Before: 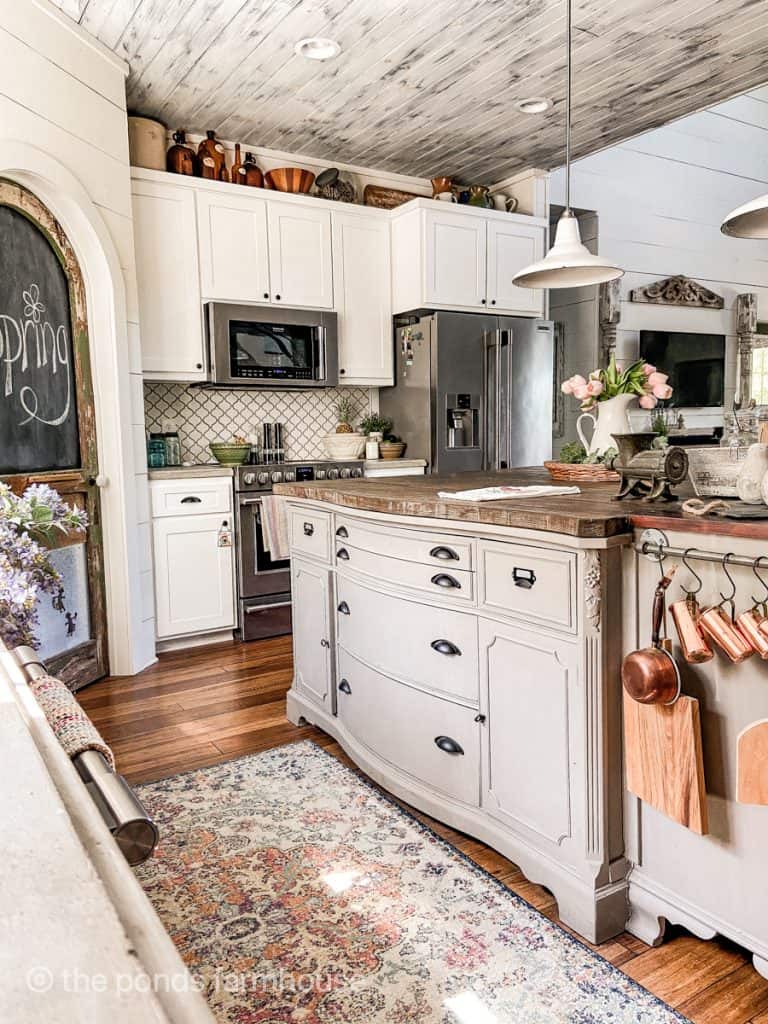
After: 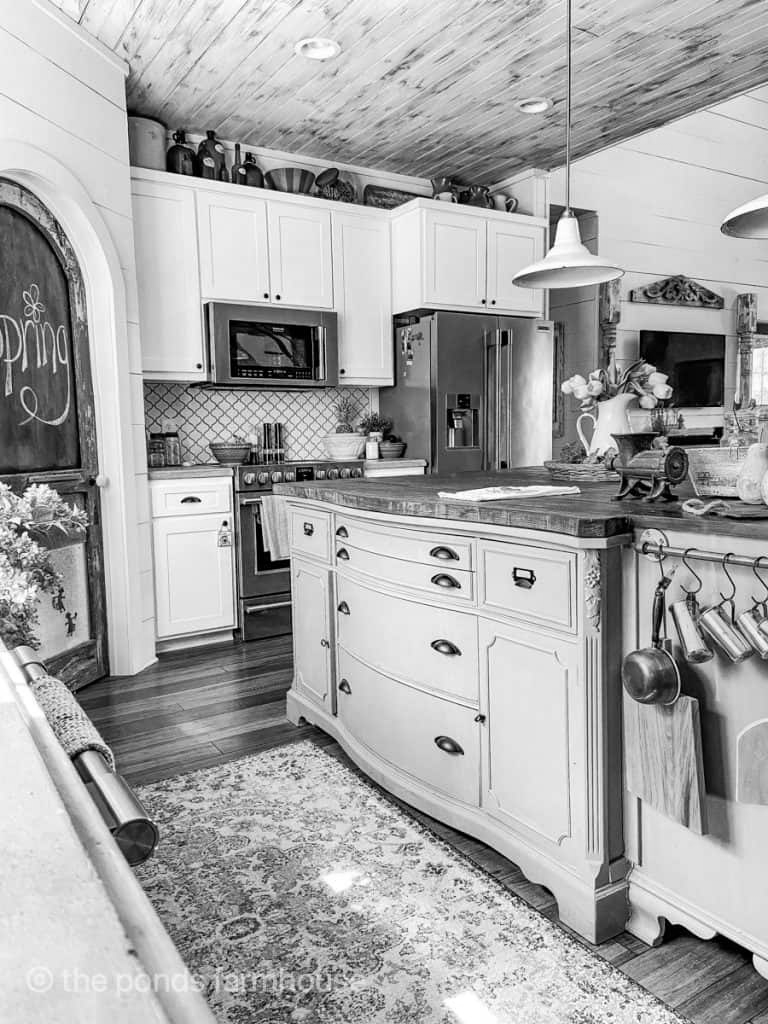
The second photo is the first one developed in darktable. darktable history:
color calibration: output gray [0.25, 0.35, 0.4, 0], illuminant Planckian (black body), x 0.378, y 0.375, temperature 4069.65 K
